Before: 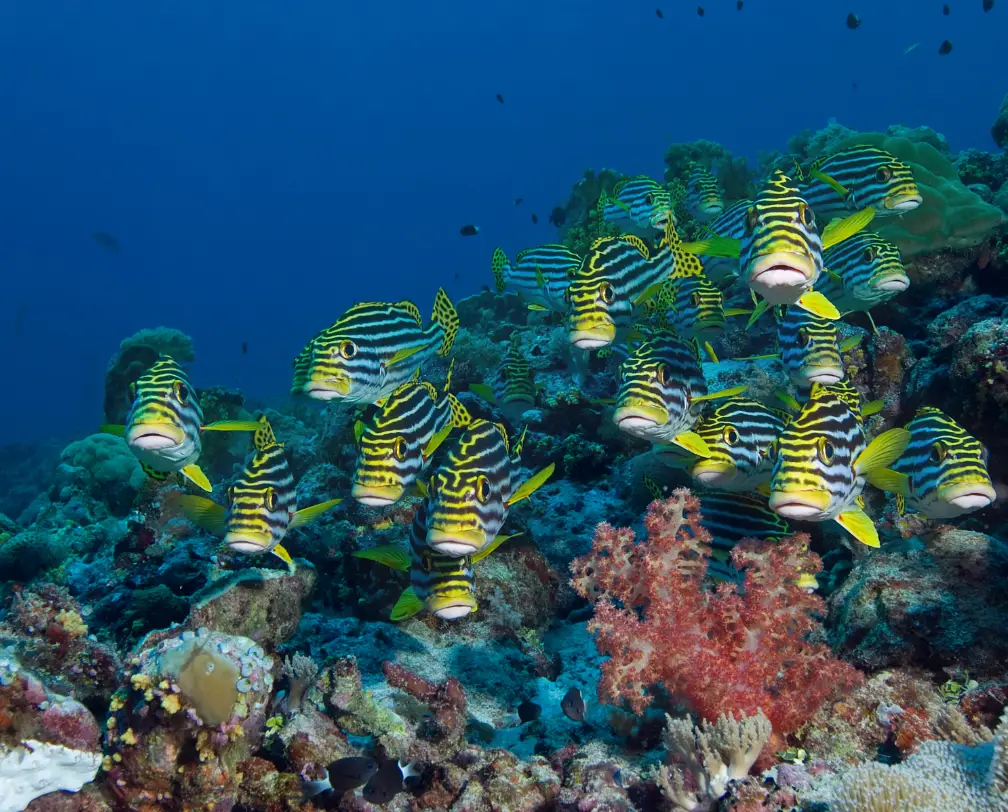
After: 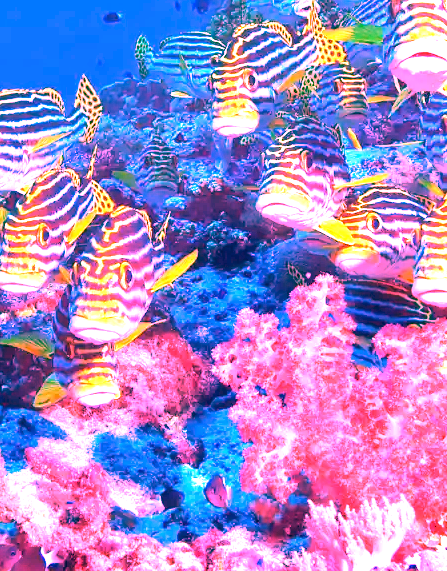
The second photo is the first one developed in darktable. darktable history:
exposure: black level correction 0, exposure 1.5 EV, compensate exposure bias true, compensate highlight preservation false
white balance: red 4.26, blue 1.802
crop: left 35.432%, top 26.233%, right 20.145%, bottom 3.432%
